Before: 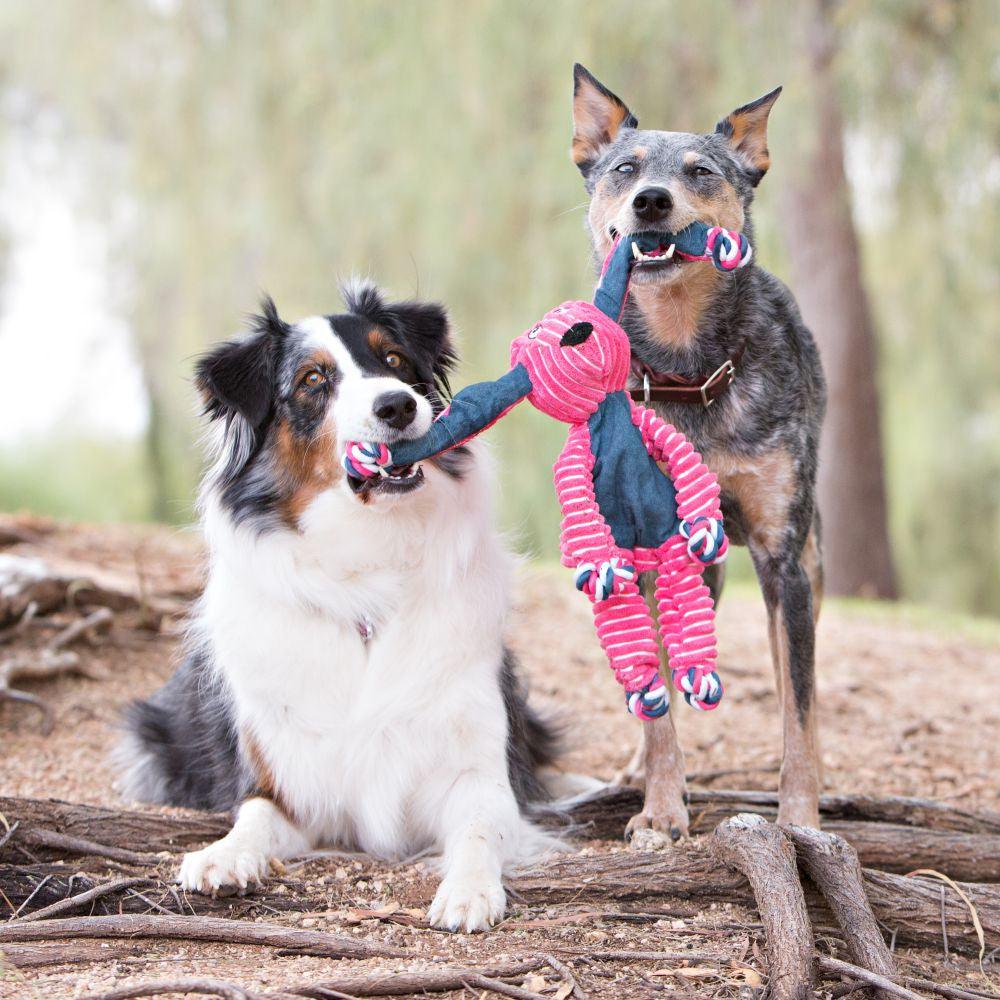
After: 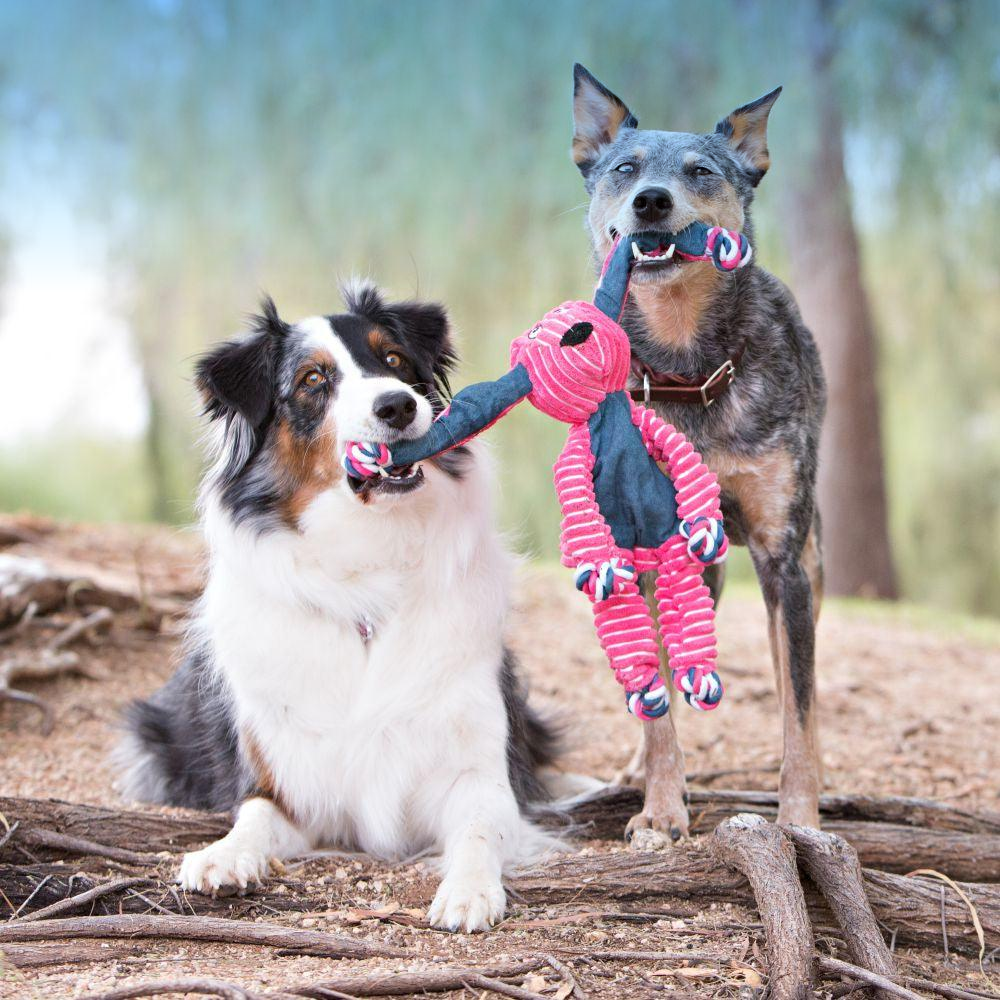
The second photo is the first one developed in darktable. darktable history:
graduated density: density 2.02 EV, hardness 44%, rotation 0.374°, offset 8.21, hue 208.8°, saturation 97%
white balance: emerald 1
